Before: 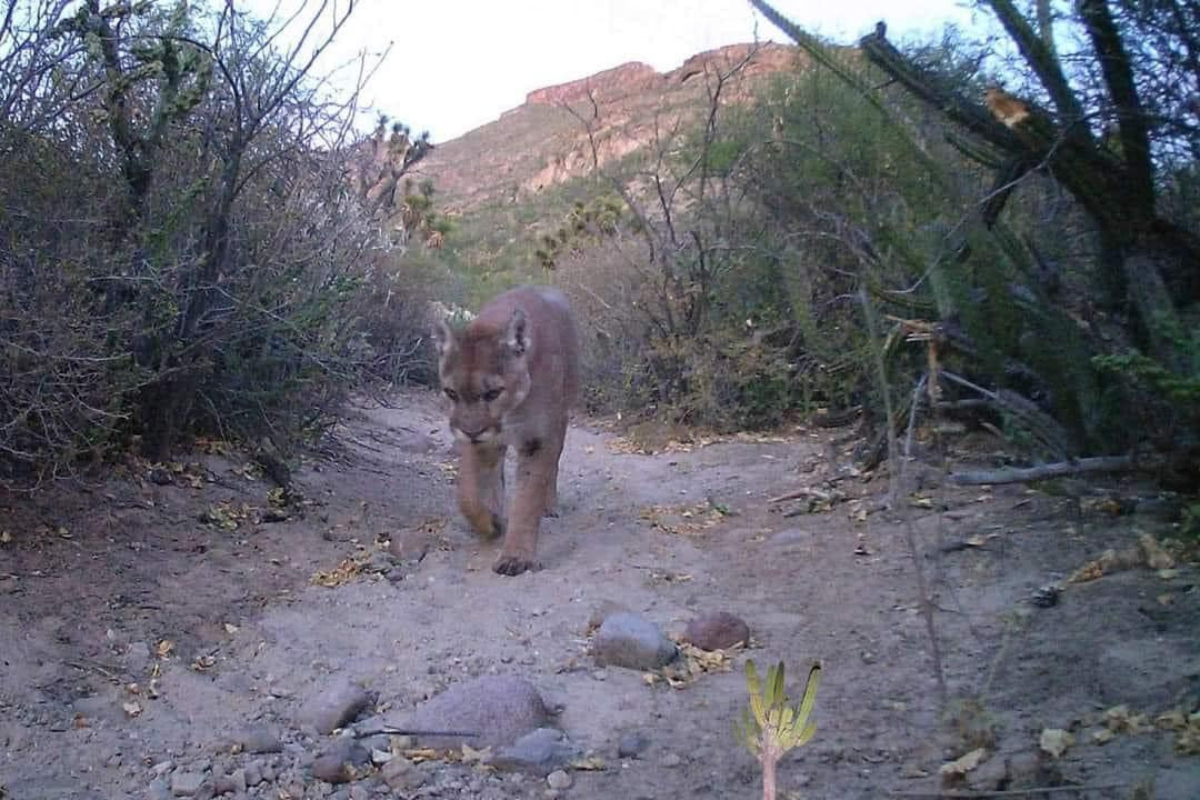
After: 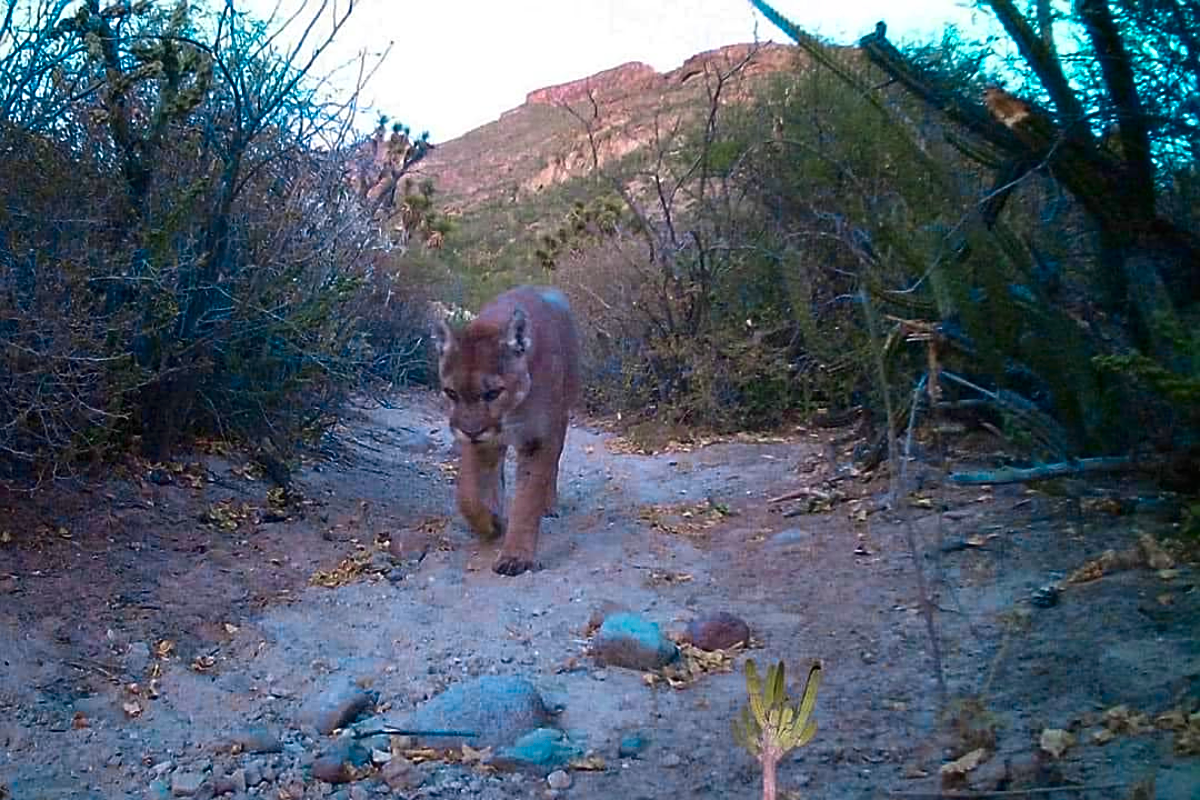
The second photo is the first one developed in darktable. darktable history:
sharpen: on, module defaults
contrast brightness saturation: contrast 0.067, brightness -0.127, saturation 0.056
color zones: curves: ch0 [(0.254, 0.492) (0.724, 0.62)]; ch1 [(0.25, 0.528) (0.719, 0.796)]; ch2 [(0, 0.472) (0.25, 0.5) (0.73, 0.184)], mix 27.68%
